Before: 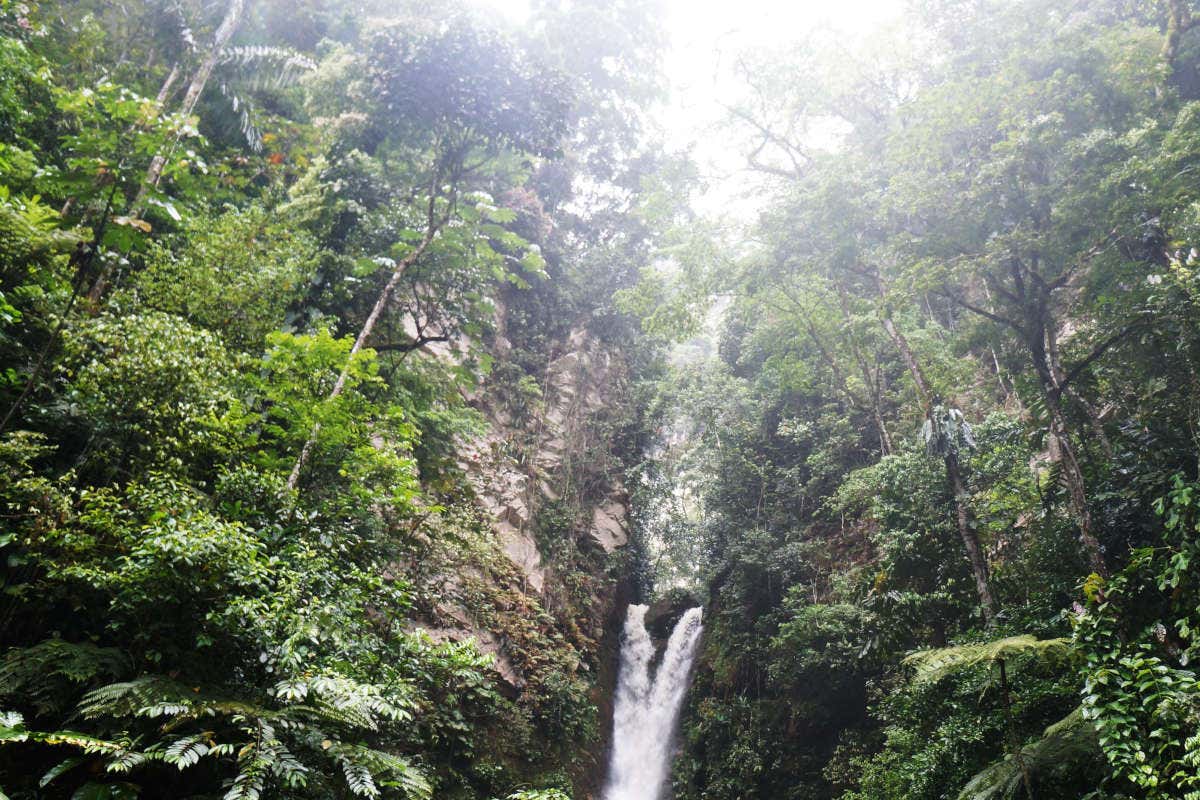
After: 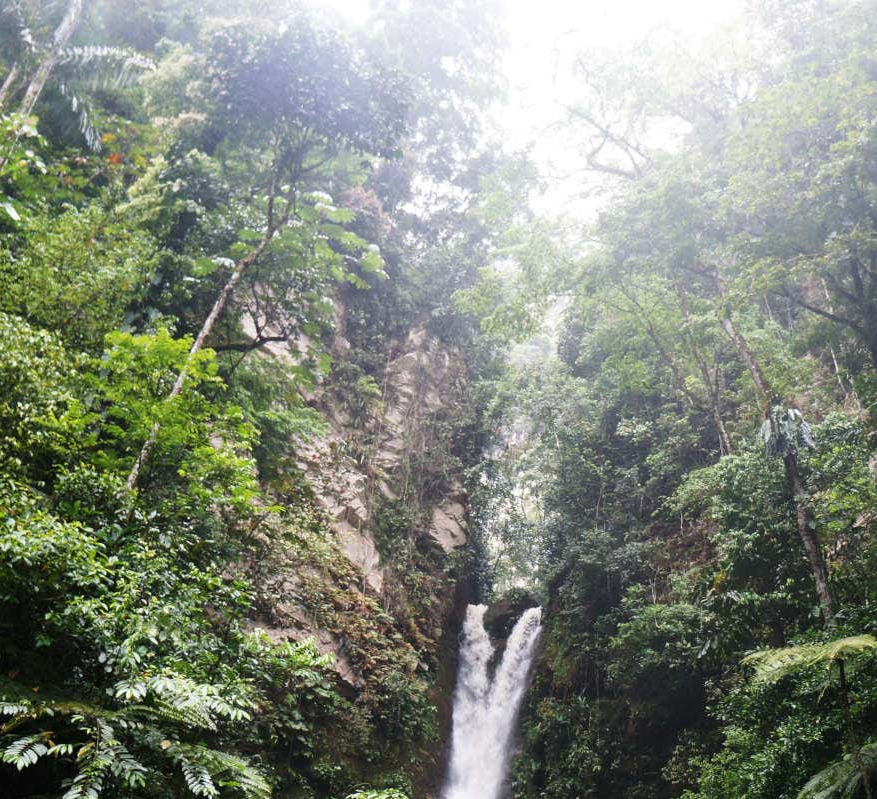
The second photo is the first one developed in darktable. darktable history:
crop: left 13.462%, right 13.432%
